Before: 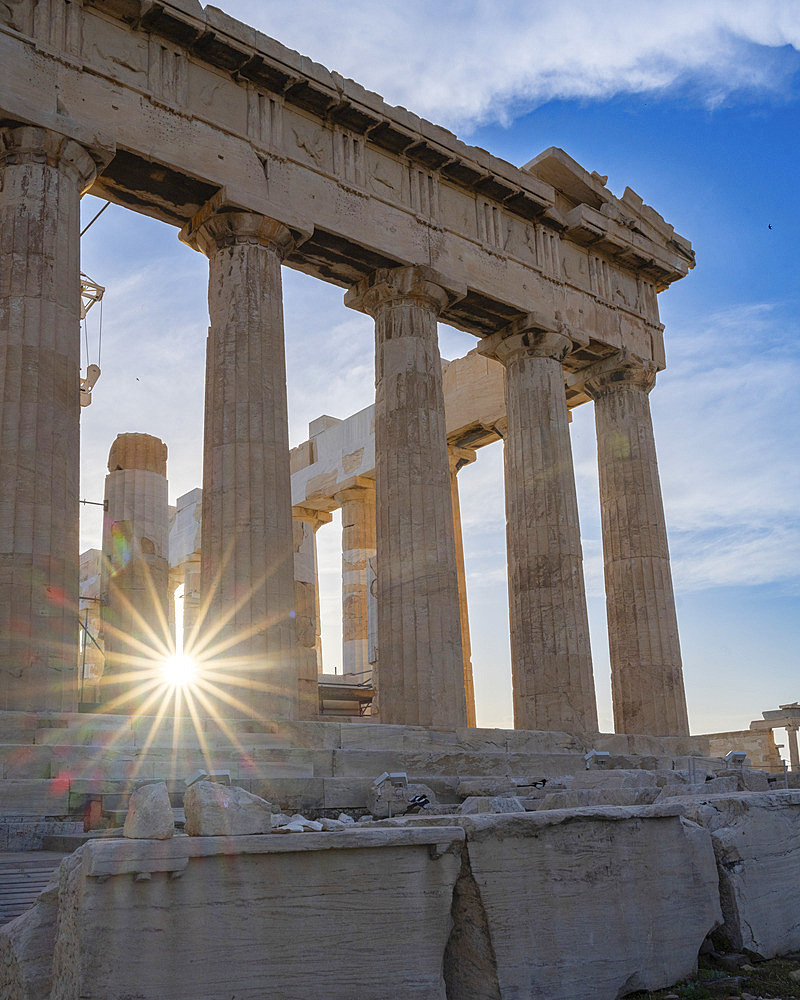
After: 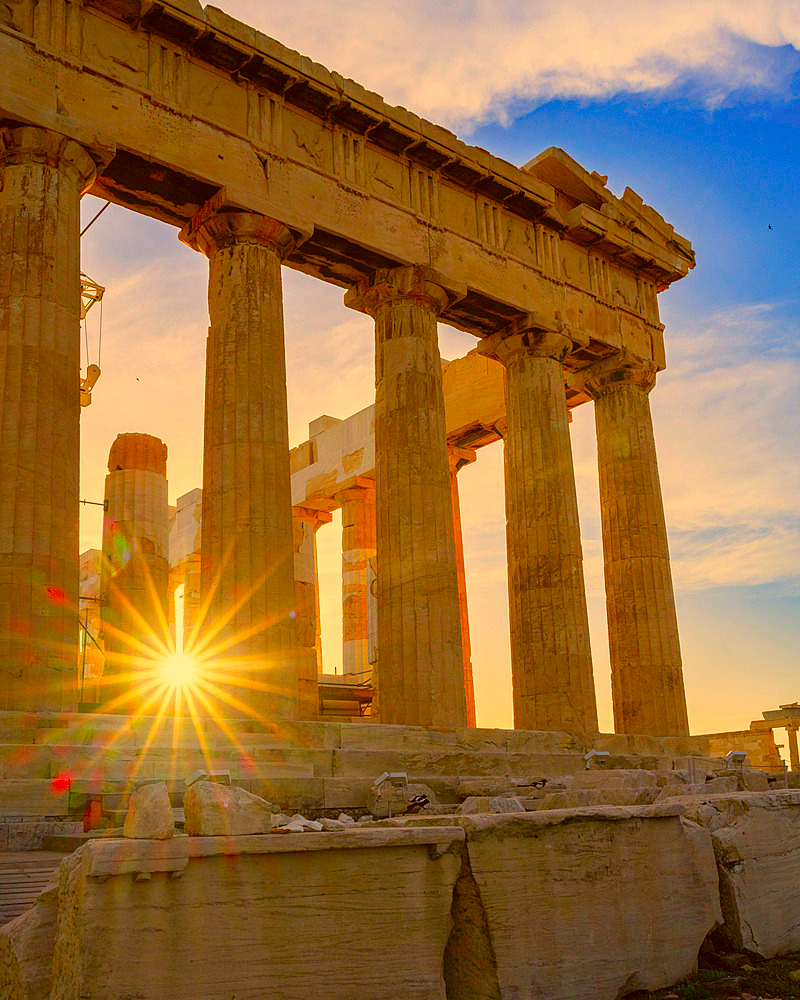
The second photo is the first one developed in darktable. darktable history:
color correction: highlights a* 10.77, highlights b* 30.41, shadows a* 2.7, shadows b* 16.91, saturation 1.73
